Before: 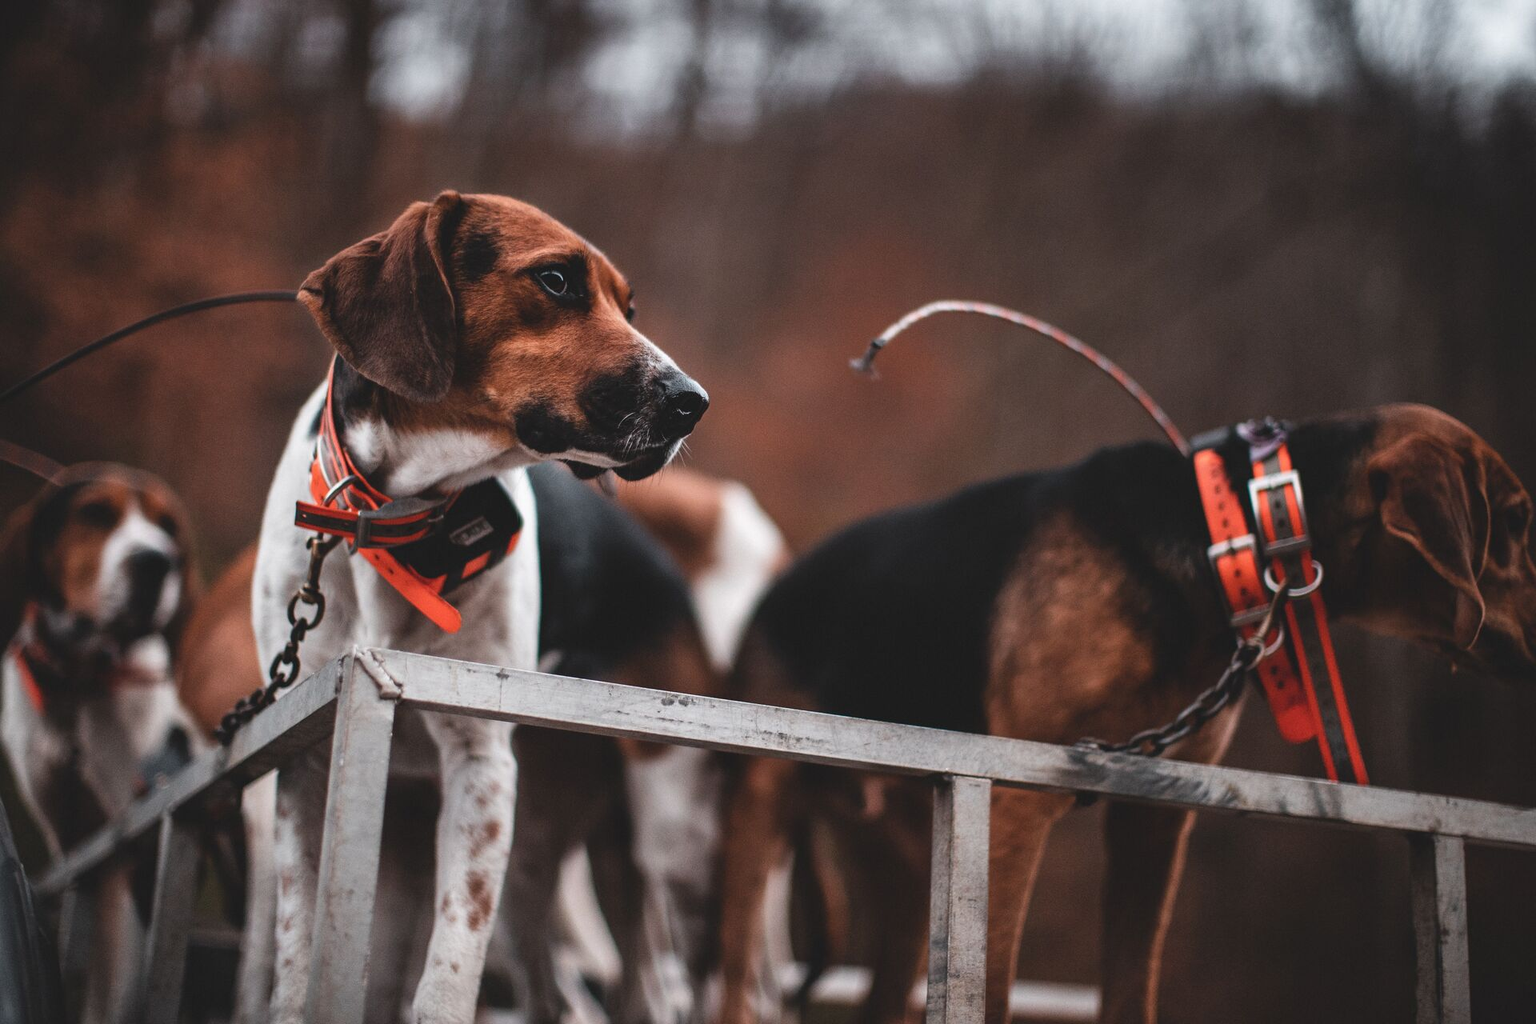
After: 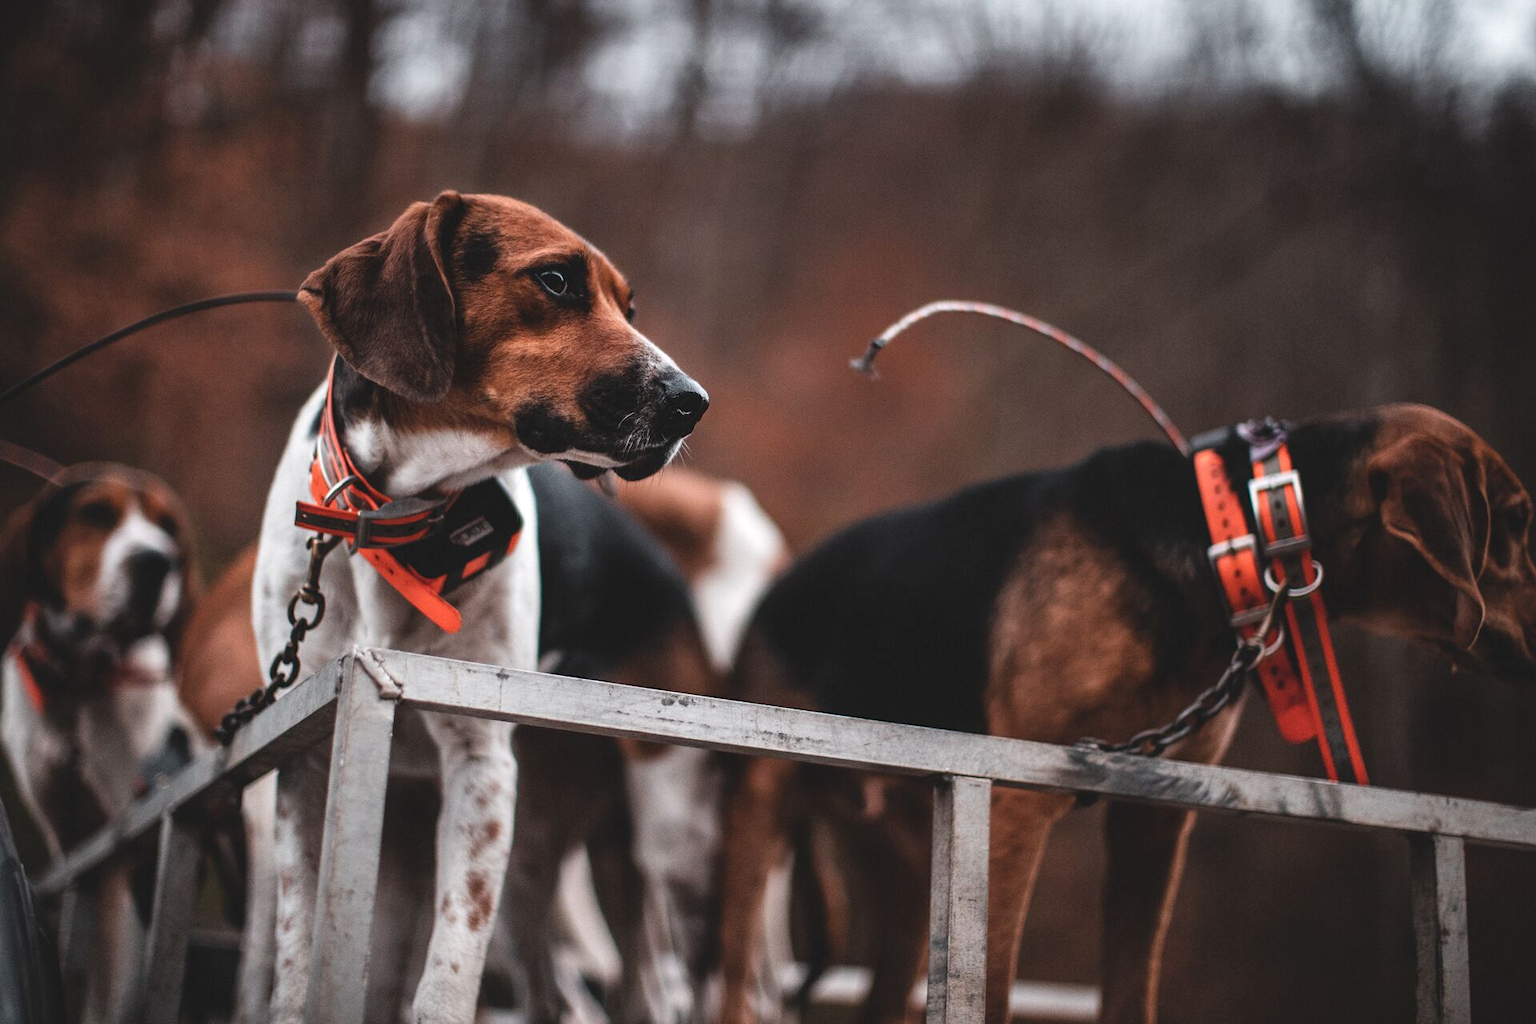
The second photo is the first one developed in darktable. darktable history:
local contrast: highlights 106%, shadows 102%, detail 120%, midtone range 0.2
